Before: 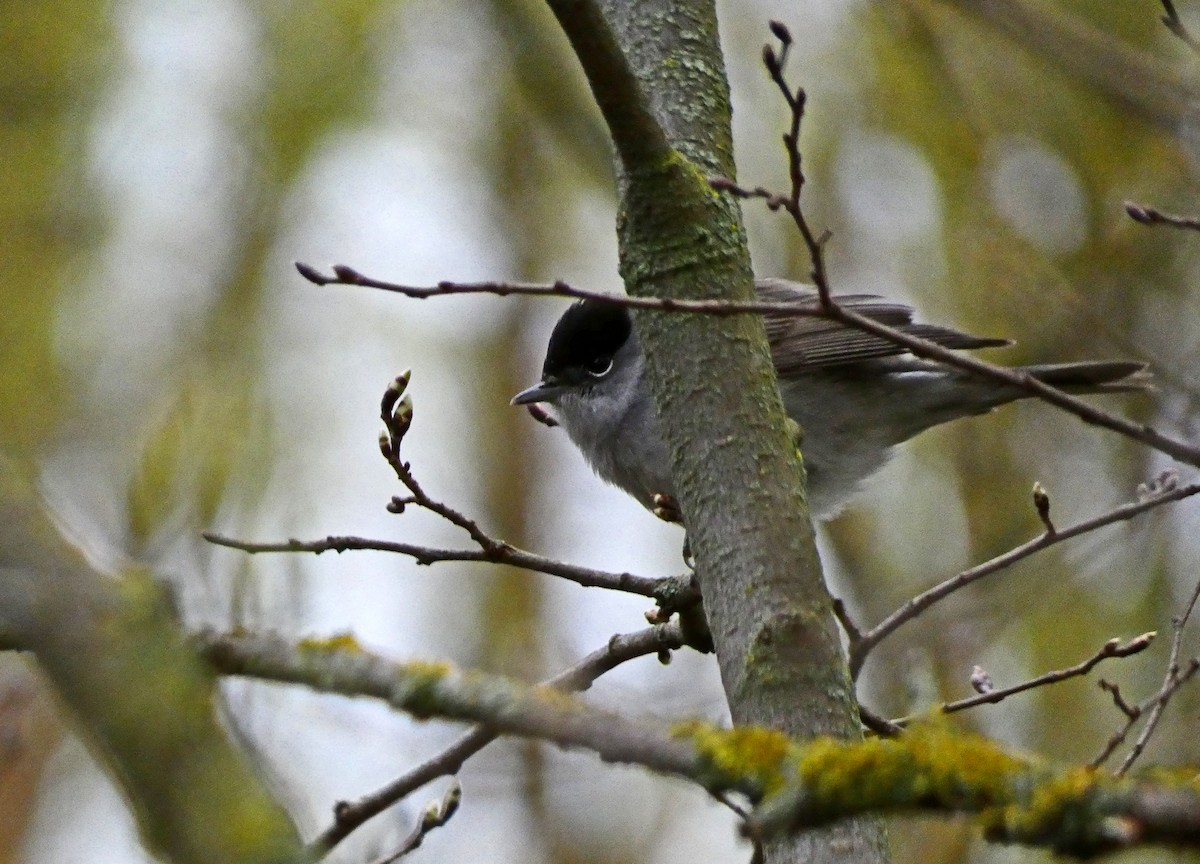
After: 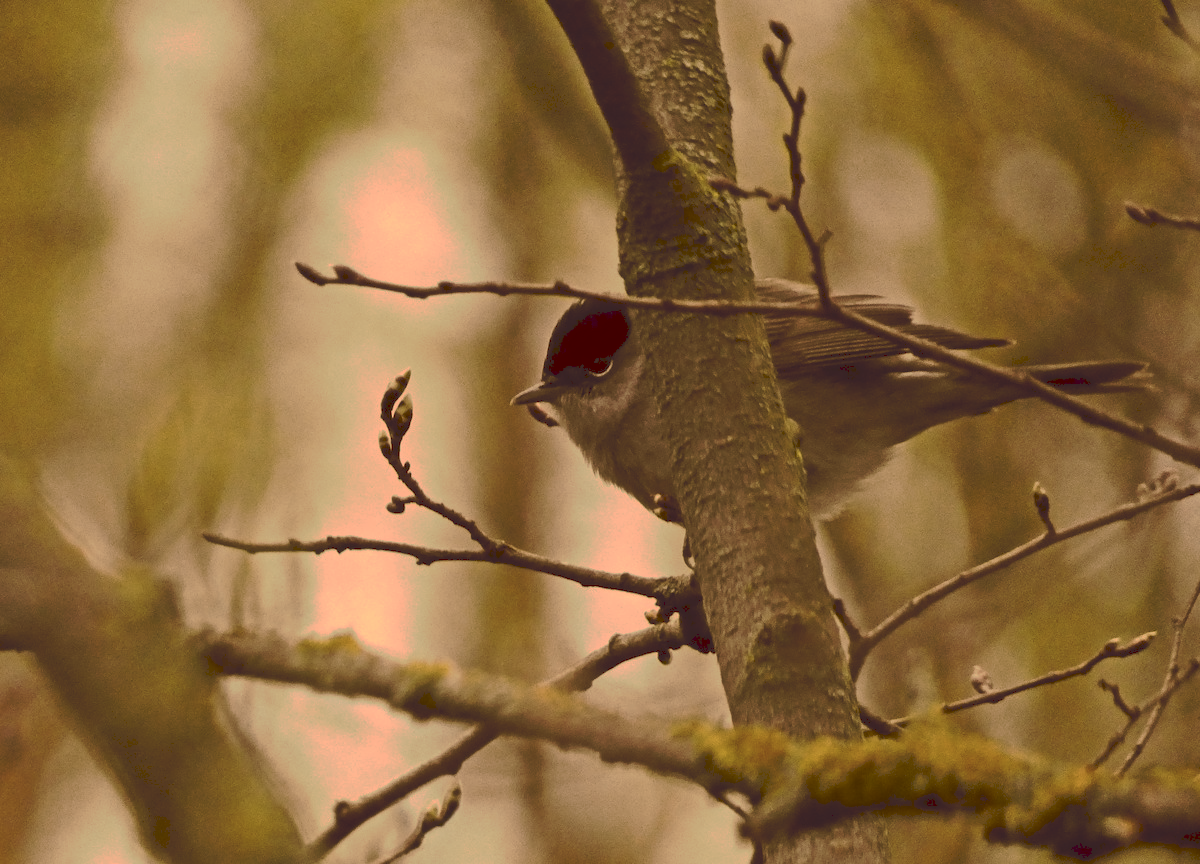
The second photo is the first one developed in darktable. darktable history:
tone curve: curves: ch0 [(0, 0) (0.003, 0.149) (0.011, 0.152) (0.025, 0.154) (0.044, 0.164) (0.069, 0.179) (0.1, 0.194) (0.136, 0.211) (0.177, 0.232) (0.224, 0.258) (0.277, 0.289) (0.335, 0.326) (0.399, 0.371) (0.468, 0.438) (0.543, 0.504) (0.623, 0.569) (0.709, 0.642) (0.801, 0.716) (0.898, 0.775) (1, 1)], preserve colors none
color look up table: target L [94.03, 93.14, 86.06, 83.33, 74.23, 72.65, 66.88, 62.82, 60.3, 61.08, 43.98, 28.71, 6.221, 86.2, 82.52, 81.63, 76.91, 69.58, 63.66, 67.99, 61.21, 43.62, 42.56, 36.99, 9.405, 95.17, 86.3, 74.04, 66.29, 66.27, 54.01, 64.07, 55.44, 61.9, 55.59, 43.81, 35.65, 41.7, 15.75, 13.82, 2.747, 83.41, 82.26, 74.35, 60.74, 47.44, 45.39, 30.83, 27.47], target a [17.96, 13.41, -25.13, -43.96, -14.2, 4.774, 3.956, 11.63, -20.79, -25.57, -7.653, -4.131, 13.28, 34.18, 21.74, 44.49, 37.93, 18.9, 29.09, 54.52, 46.6, 17.91, 36.48, 31.87, 27.31, 20.02, 37.56, 60, 13.47, 73.72, 31.37, 14.27, 23.11, 45.98, 48.21, 35.35, 14.84, 17.27, 30.21, 21.43, 18.34, -42.61, -5.497, -19.02, -28.79, 2.827, -4.163, -7.51, 12.14], target b [55.56, 84.82, 73.19, 47.82, 53.1, 72.19, 51.71, 37.34, 34.98, 56.07, 62.55, 48.74, 10.47, 59.48, 76.27, 47.69, 60.41, 64.45, 44.29, 41.48, 53.57, 59.26, 47.02, 62.7, 15.94, 43.4, 31.3, 18.78, 24.12, 0.745, 21.68, -3.025, 9.333, -4.18, 24.08, 8.034, 9.377, -4.508, 26.5, 22.89, 4.475, 28.37, 29.87, 12.24, 21.74, 22.31, 10.15, 39.56, 38.47], num patches 49
